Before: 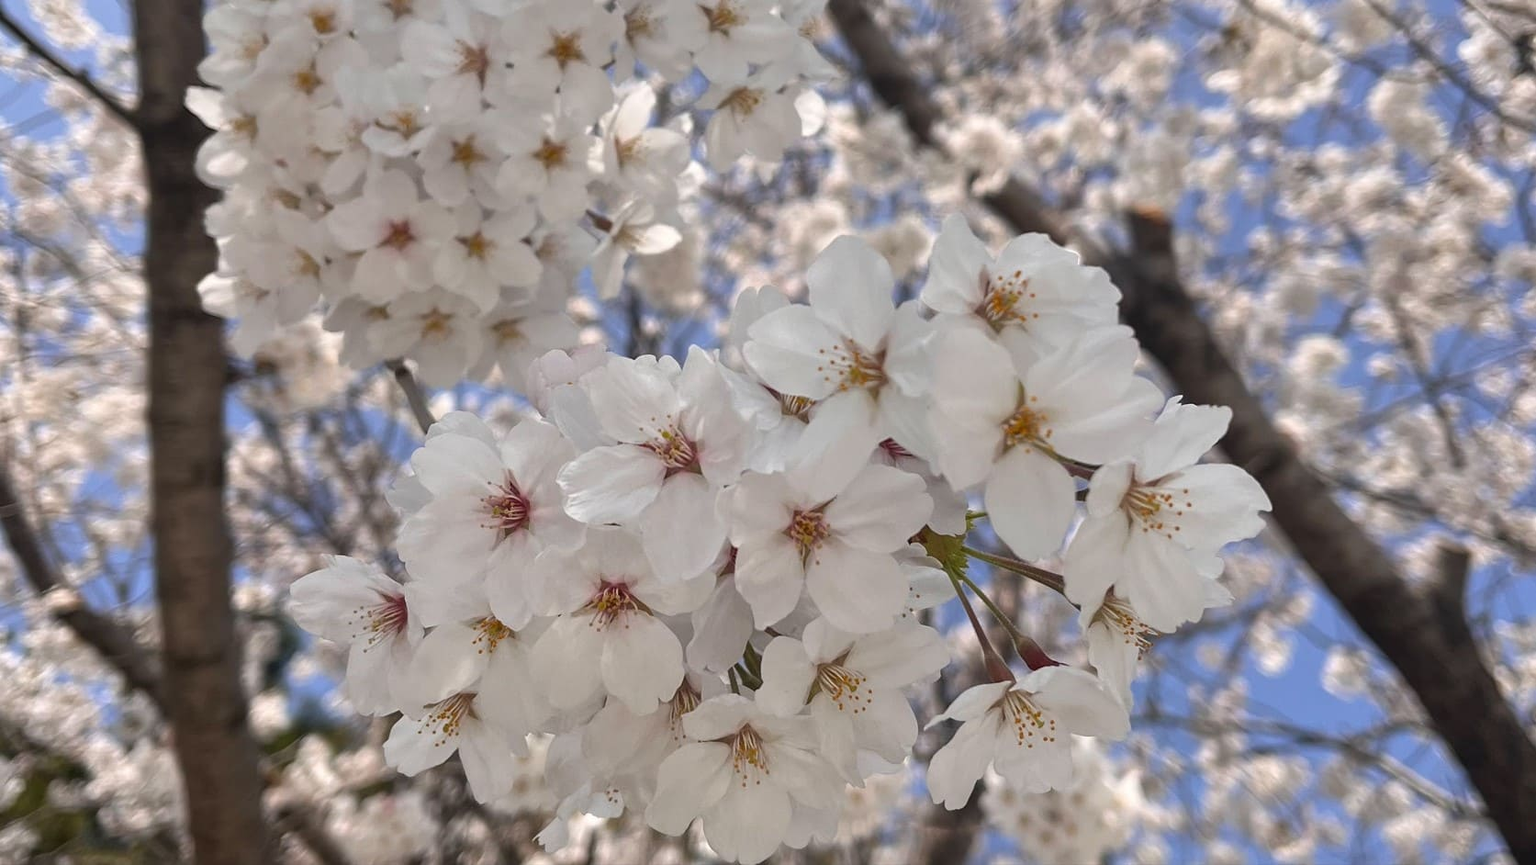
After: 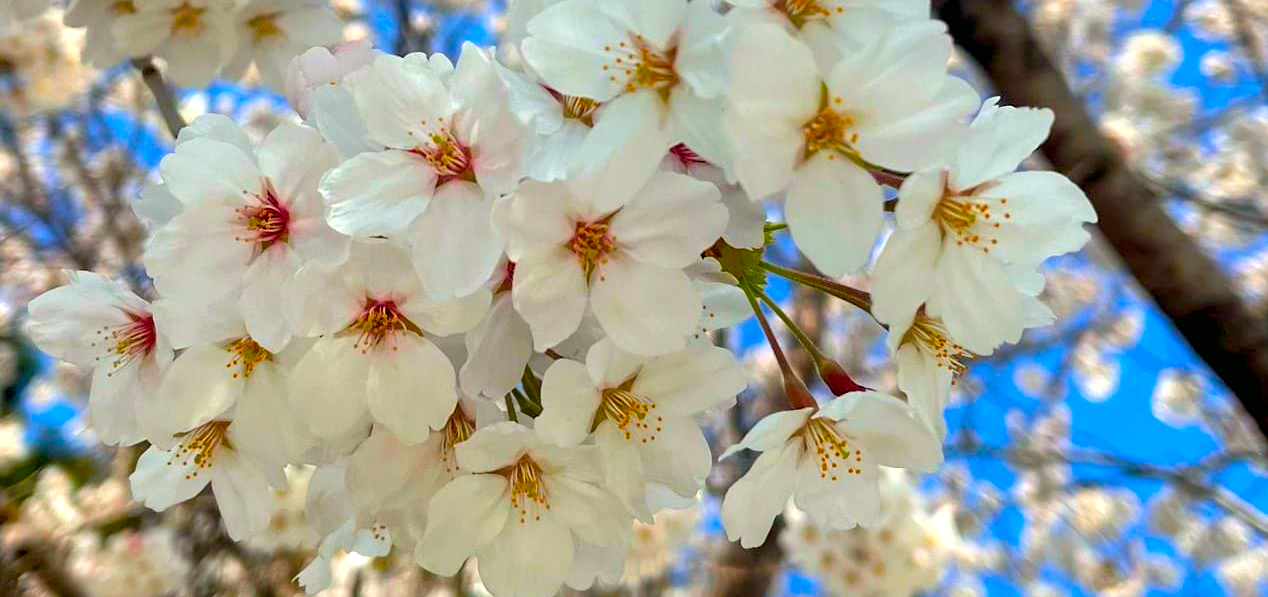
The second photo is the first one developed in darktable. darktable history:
color balance rgb: global offset › luminance -1.434%, perceptual saturation grading › global saturation 19.88%, global vibrance 59.262%
crop and rotate: left 17.255%, top 35.488%, right 6.907%, bottom 1.037%
color correction: highlights a* -7.5, highlights b* 1.13, shadows a* -2.91, saturation 1.38
tone equalizer: -8 EV -0.407 EV, -7 EV -0.421 EV, -6 EV -0.326 EV, -5 EV -0.214 EV, -3 EV 0.237 EV, -2 EV 0.345 EV, -1 EV 0.376 EV, +0 EV 0.409 EV
